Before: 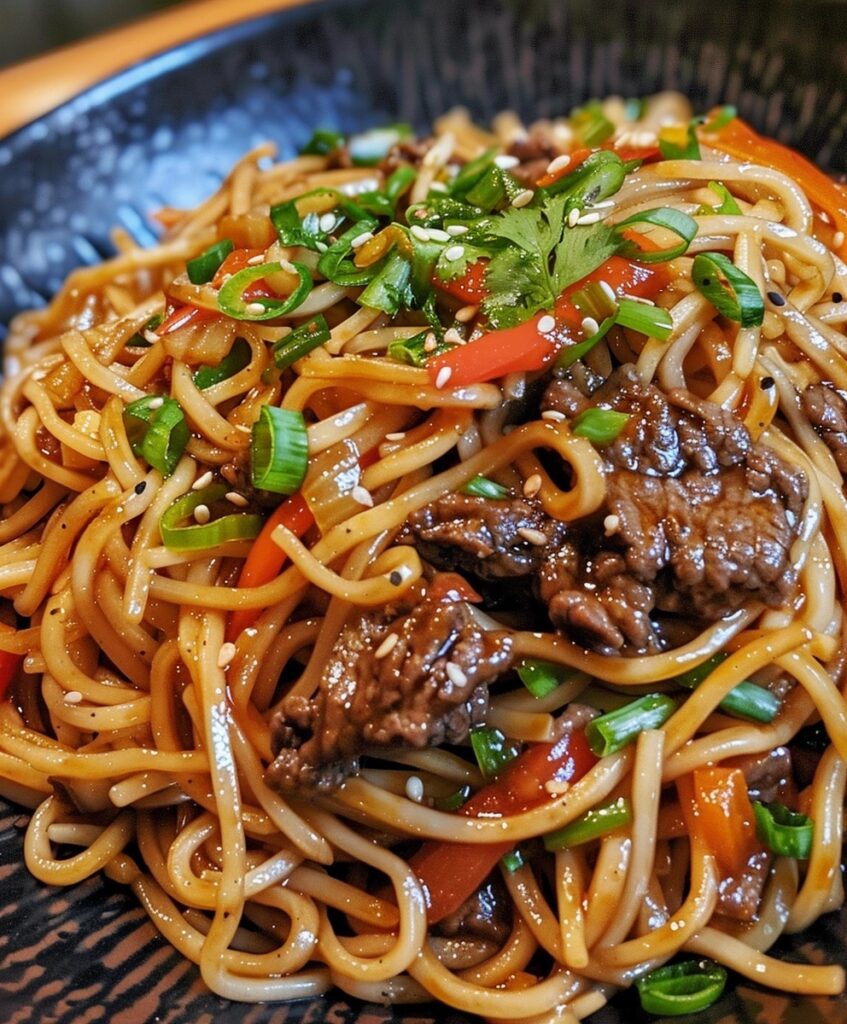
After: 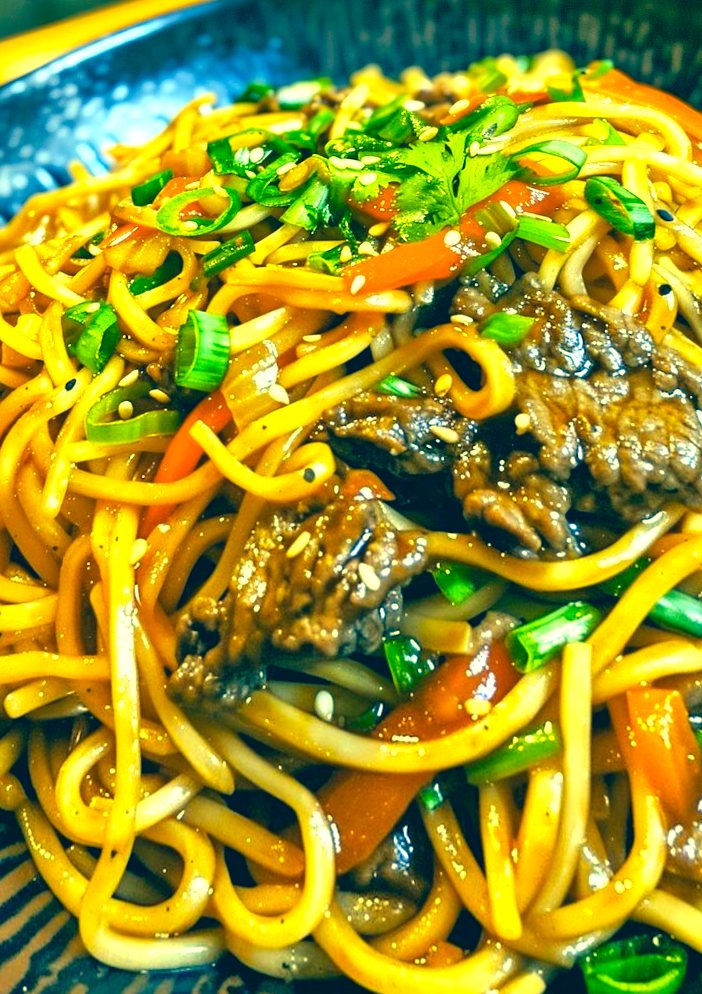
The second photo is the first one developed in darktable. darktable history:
rotate and perspective: rotation 0.72°, lens shift (vertical) -0.352, lens shift (horizontal) -0.051, crop left 0.152, crop right 0.859, crop top 0.019, crop bottom 0.964
contrast brightness saturation: contrast 0.04, saturation 0.16
color correction: highlights a* -15.58, highlights b* 40, shadows a* -40, shadows b* -26.18
exposure: exposure 1.2 EV, compensate highlight preservation false
